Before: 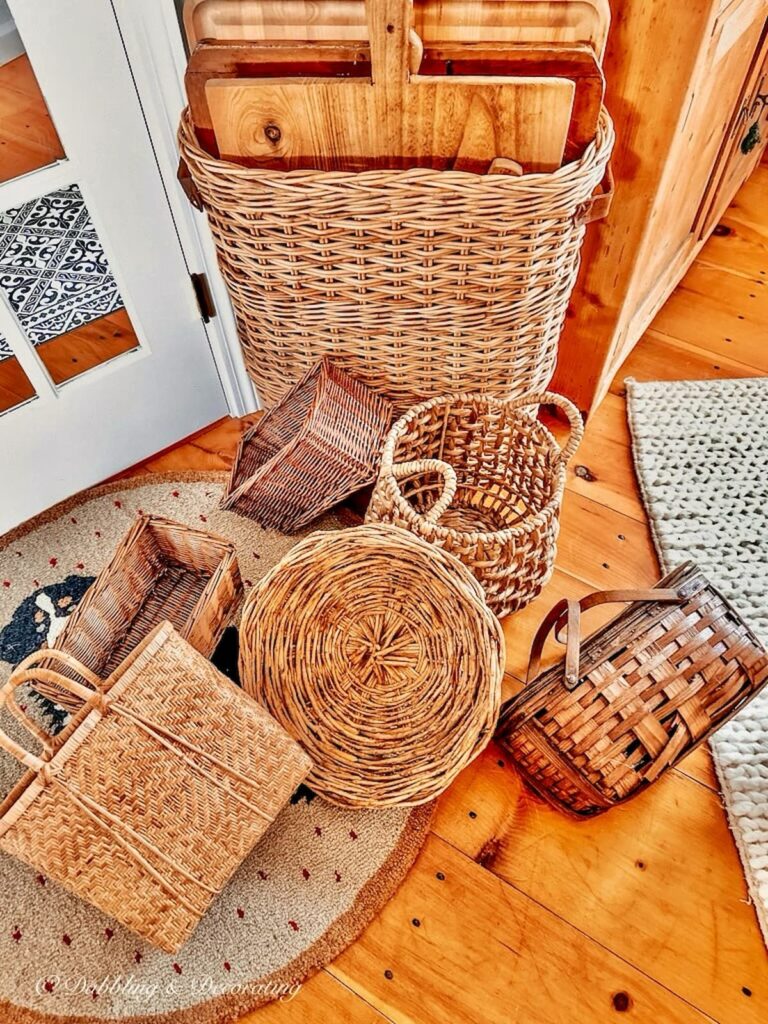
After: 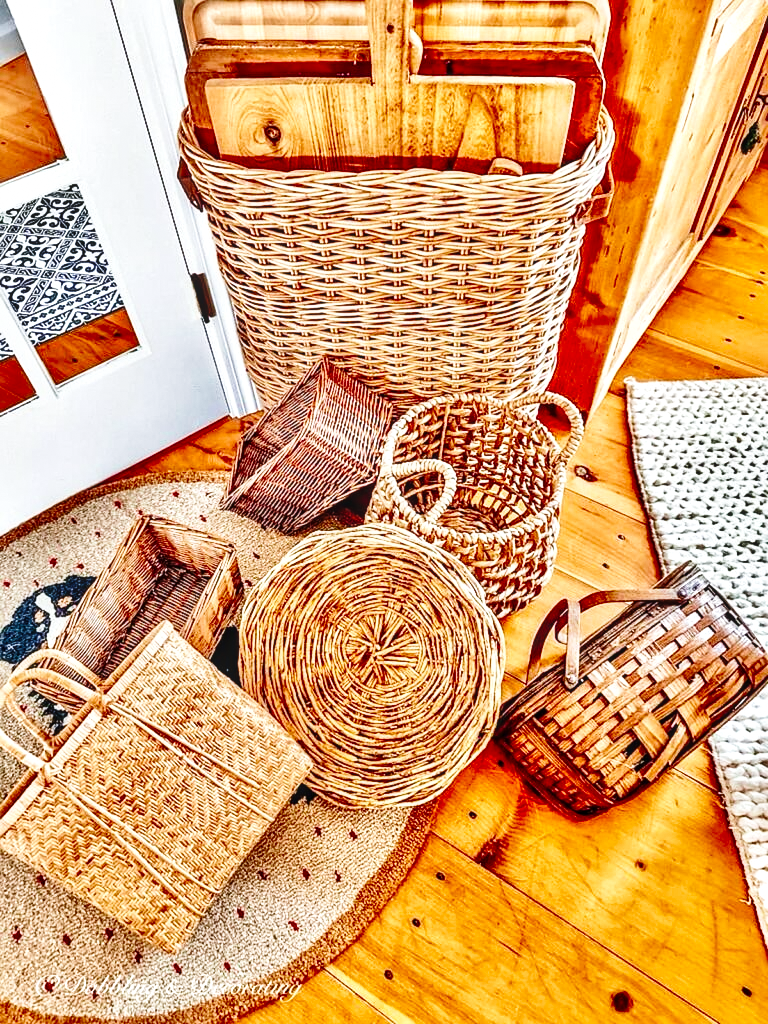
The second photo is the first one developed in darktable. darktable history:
color calibration: x 0.355, y 0.367, temperature 4700.38 K
shadows and highlights: radius 264.75, soften with gaussian
sharpen: radius 1.272, amount 0.305, threshold 0
base curve: curves: ch0 [(0, 0) (0.036, 0.025) (0.121, 0.166) (0.206, 0.329) (0.605, 0.79) (1, 1)], preserve colors none
exposure: exposure 0.493 EV, compensate highlight preservation false
velvia: on, module defaults
local contrast: on, module defaults
grain: coarseness 0.81 ISO, strength 1.34%, mid-tones bias 0%
